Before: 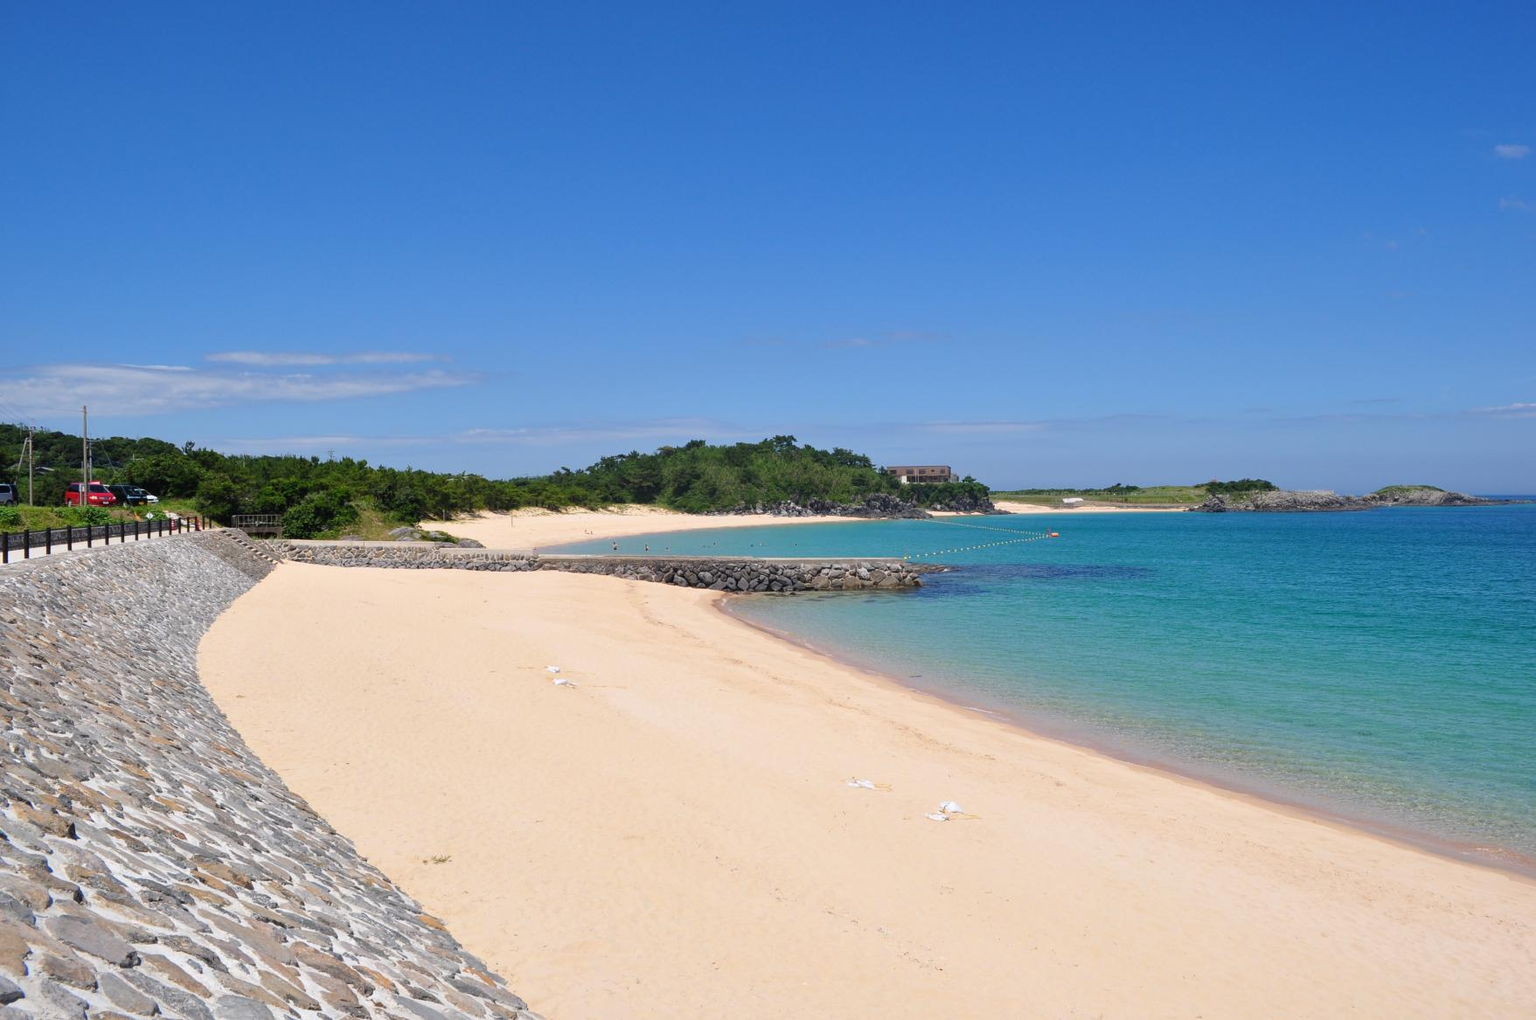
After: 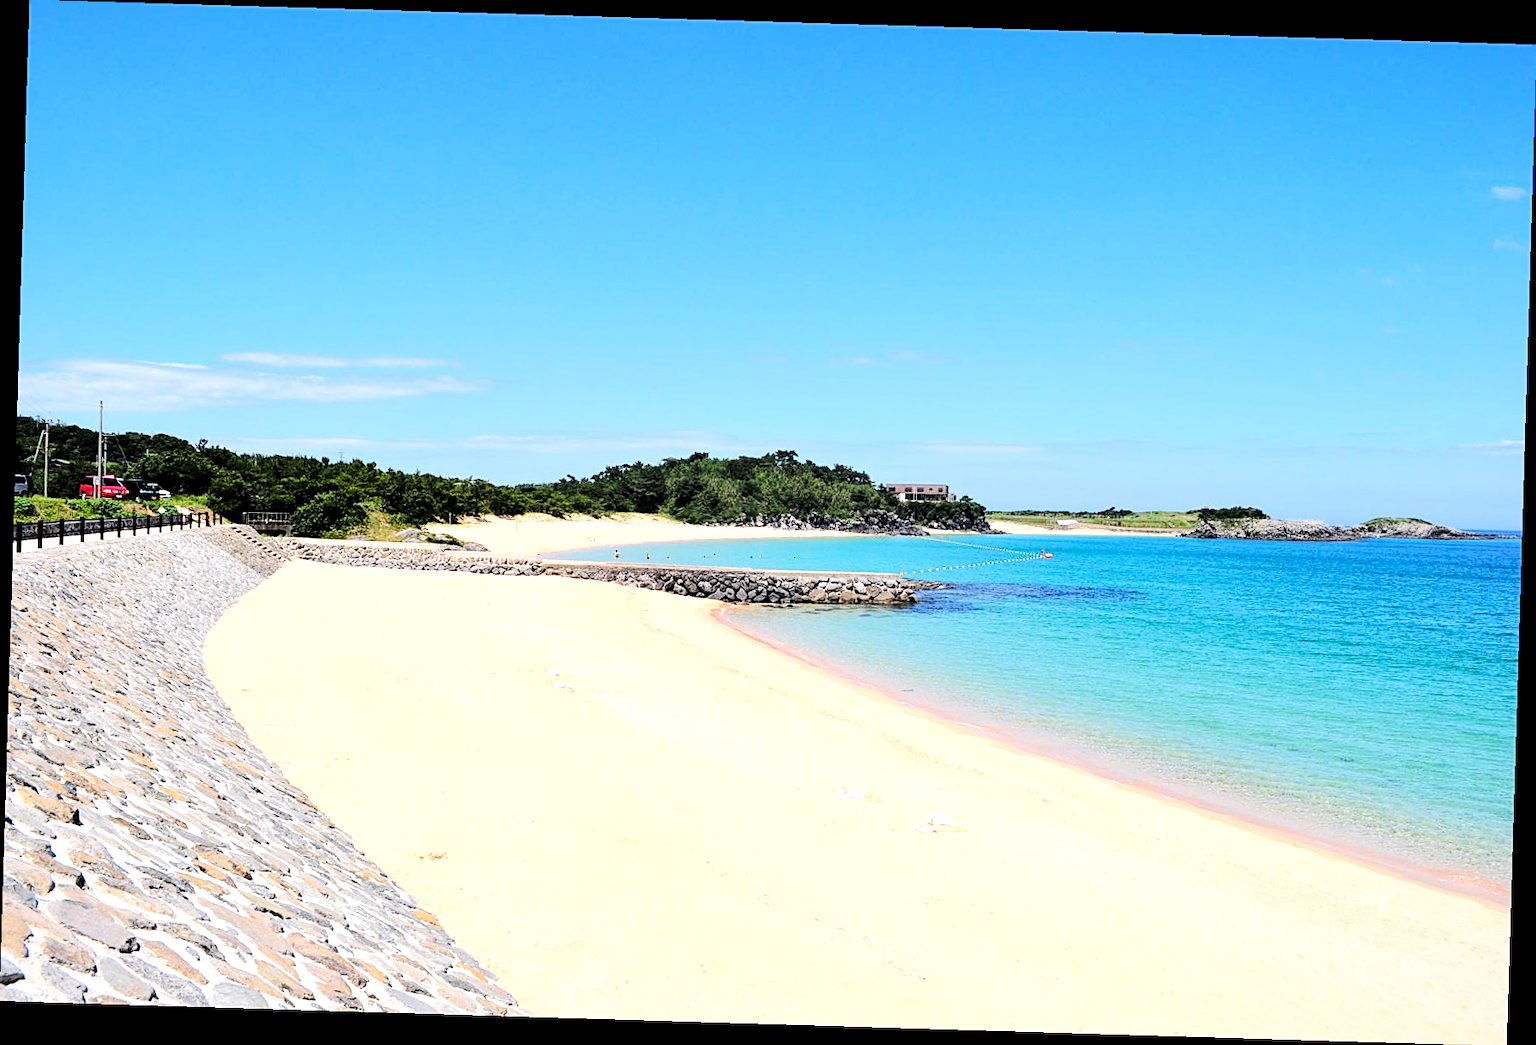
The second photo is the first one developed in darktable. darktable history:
rotate and perspective: rotation 1.72°, automatic cropping off
tone curve: curves: ch0 [(0, 0) (0.004, 0) (0.133, 0.071) (0.341, 0.453) (0.839, 0.922) (1, 1)], color space Lab, linked channels, preserve colors none
tone equalizer: -8 EV -0.75 EV, -7 EV -0.7 EV, -6 EV -0.6 EV, -5 EV -0.4 EV, -3 EV 0.4 EV, -2 EV 0.6 EV, -1 EV 0.7 EV, +0 EV 0.75 EV, edges refinement/feathering 500, mask exposure compensation -1.57 EV, preserve details no
sharpen: on, module defaults
local contrast: highlights 100%, shadows 100%, detail 120%, midtone range 0.2
